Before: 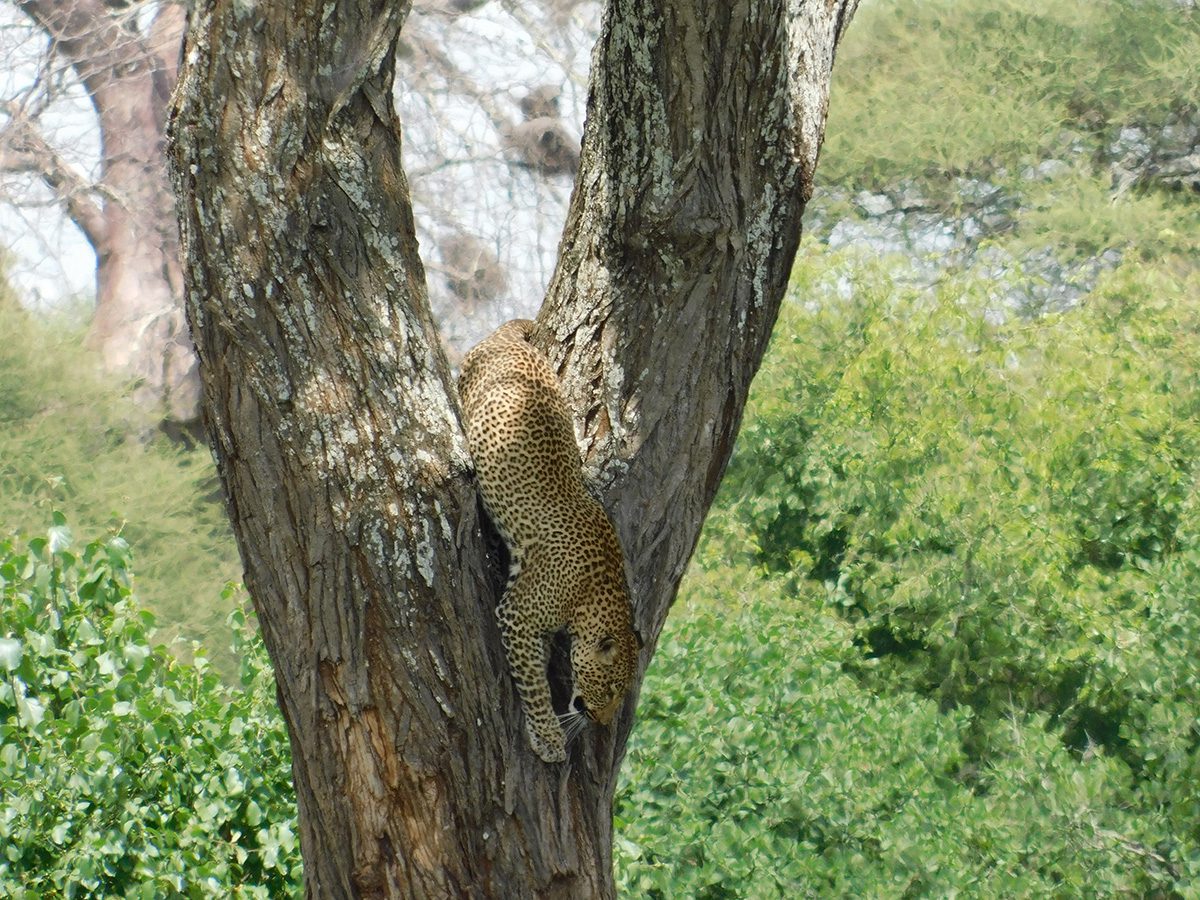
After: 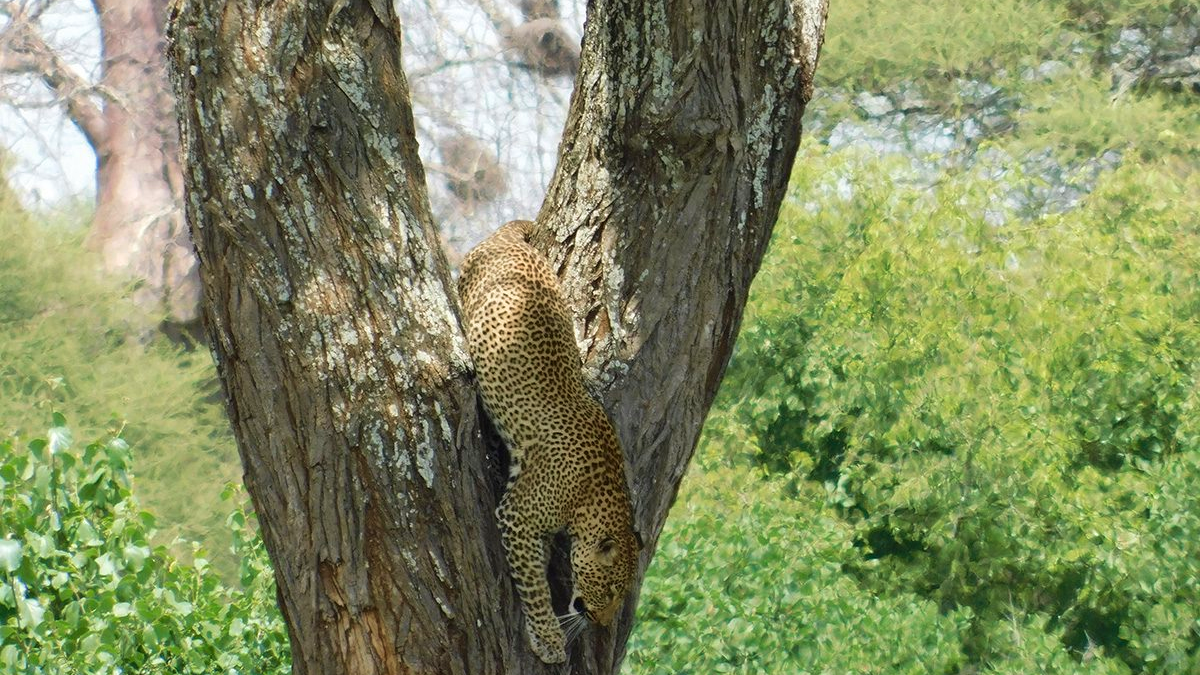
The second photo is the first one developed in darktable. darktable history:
crop: top 11.038%, bottom 13.962%
velvia: on, module defaults
